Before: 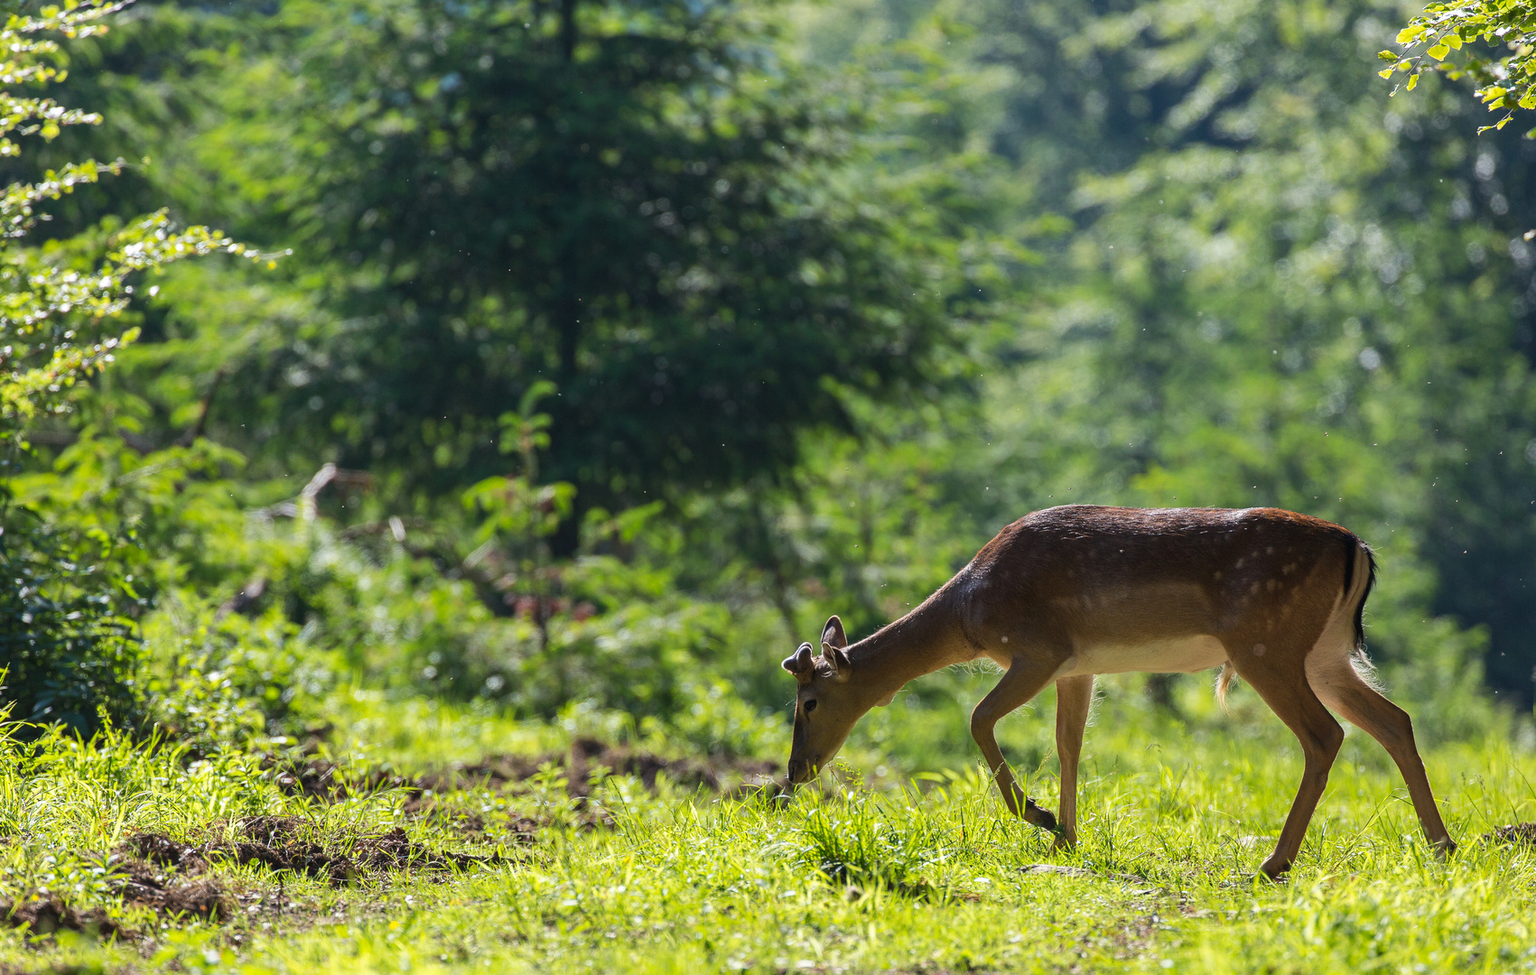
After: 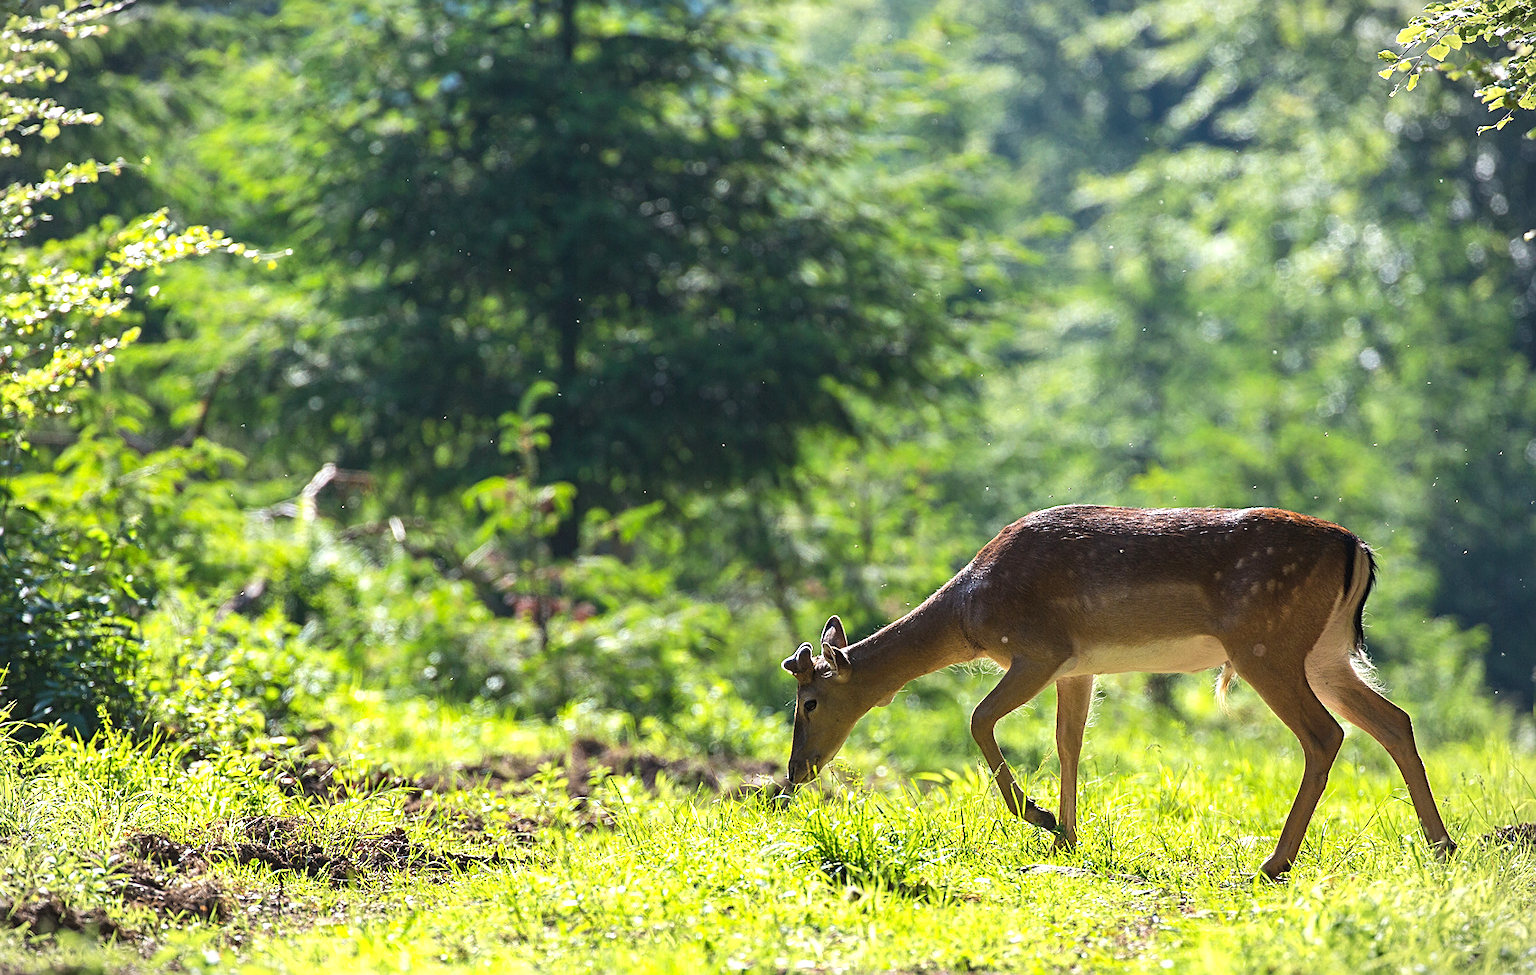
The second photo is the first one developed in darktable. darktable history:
exposure: black level correction 0, exposure 0.678 EV, compensate highlight preservation false
vignetting: fall-off start 99.77%, width/height ratio 1.303
sharpen: on, module defaults
